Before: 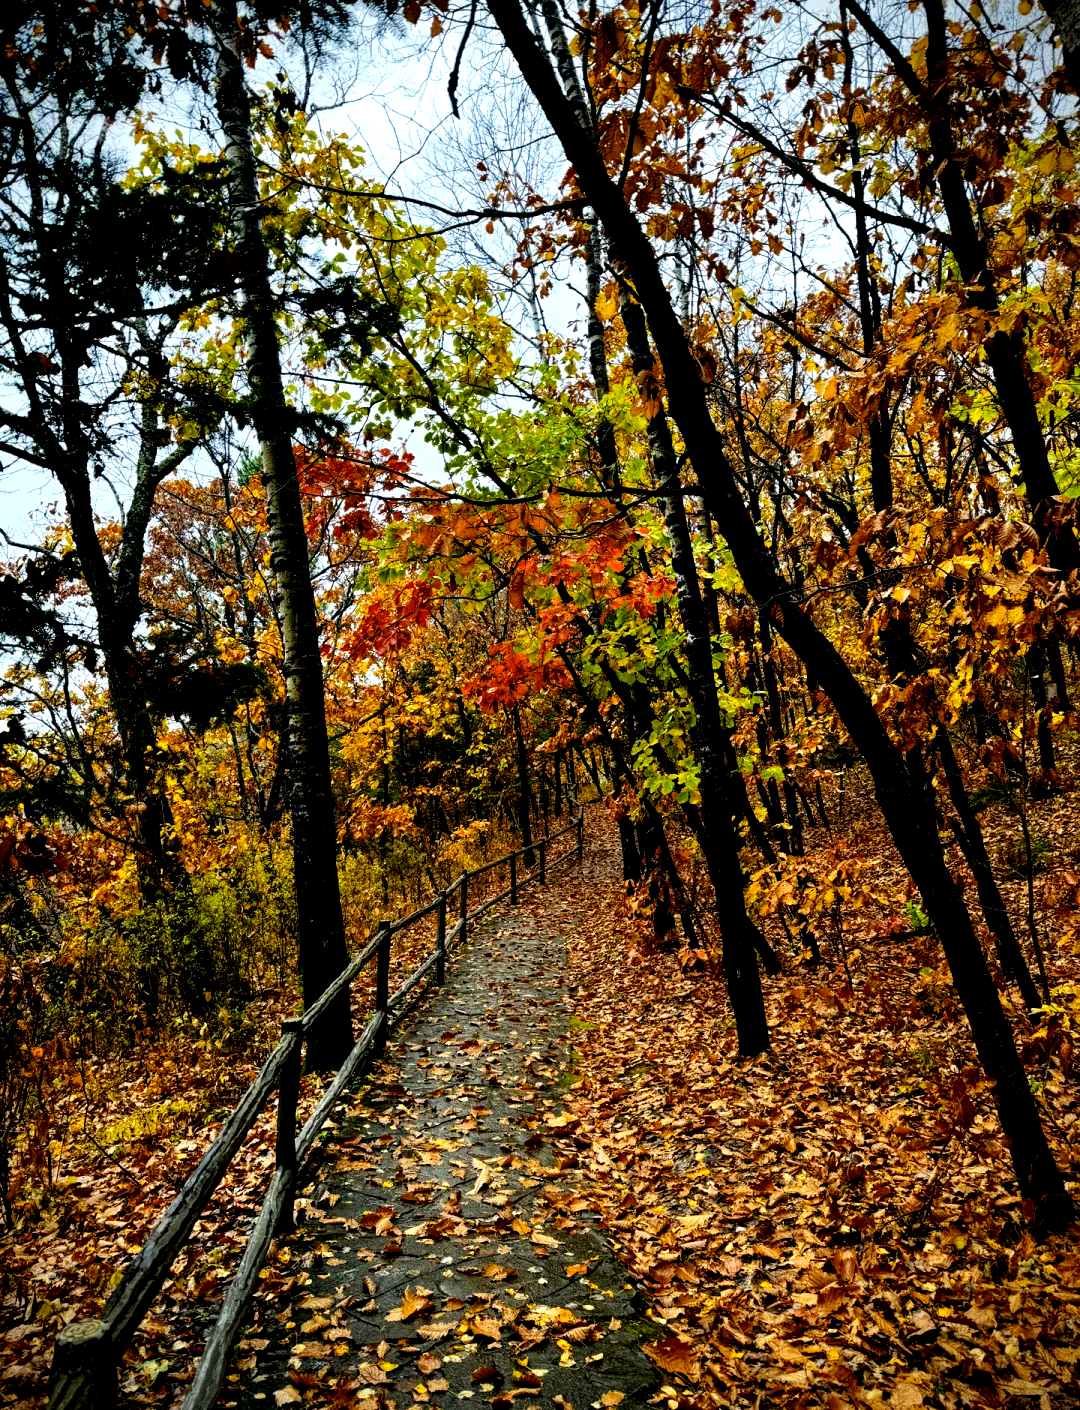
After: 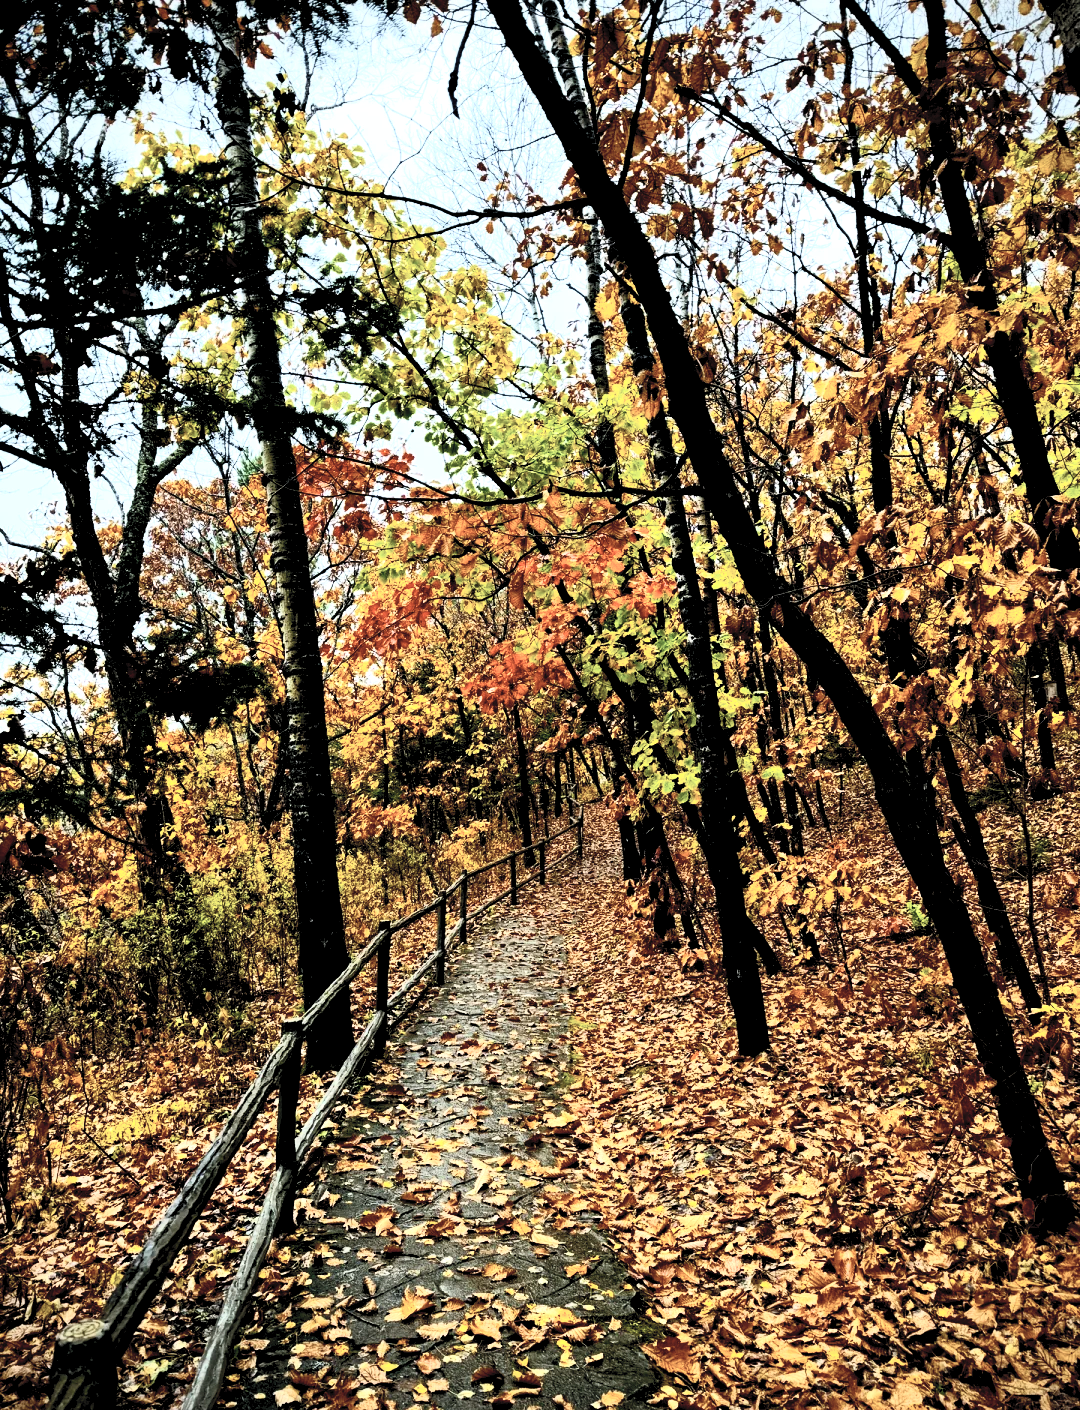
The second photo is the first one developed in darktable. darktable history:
contrast brightness saturation: contrast 0.427, brightness 0.558, saturation -0.193
